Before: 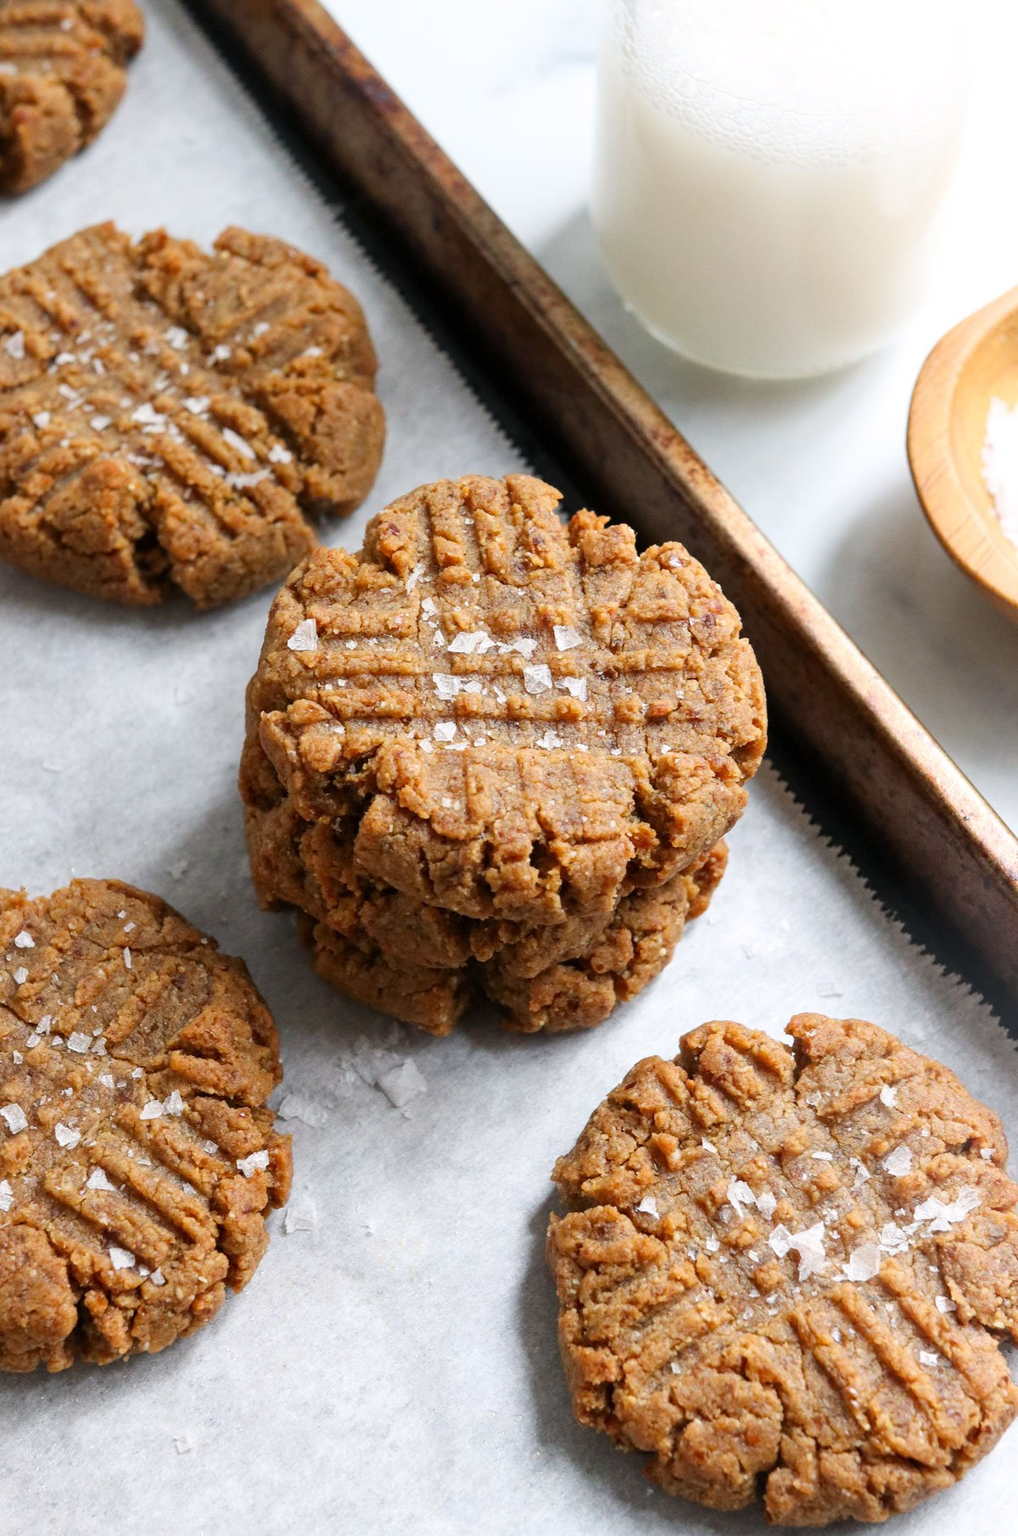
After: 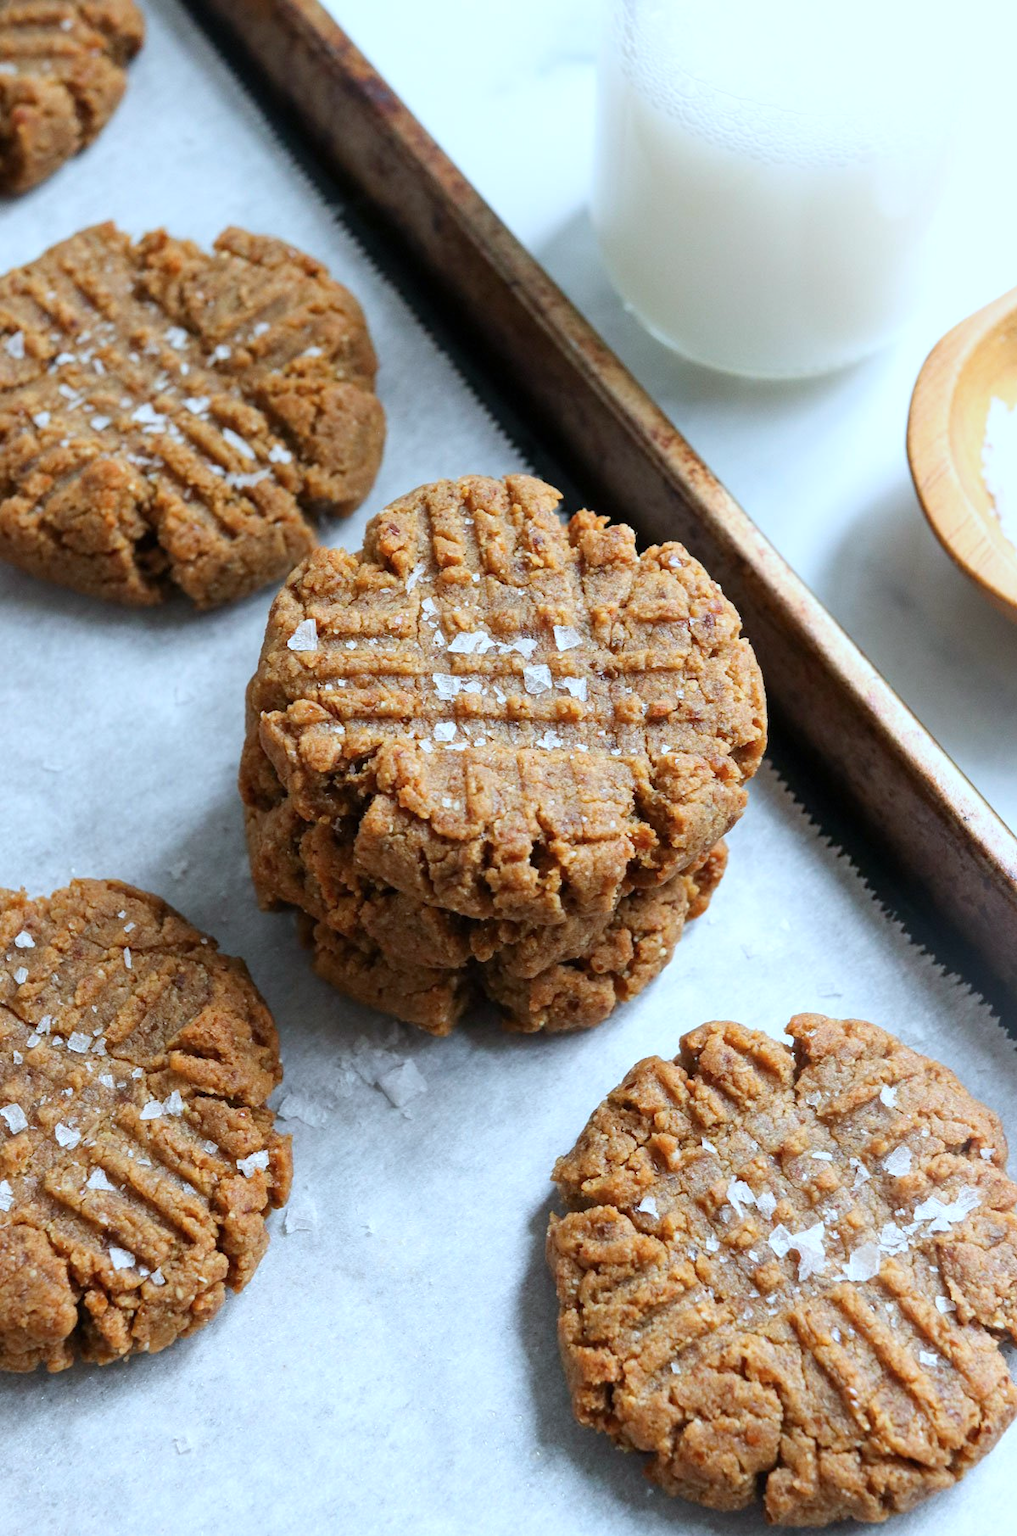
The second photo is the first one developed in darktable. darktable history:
color calibration: illuminant F (fluorescent), F source F9 (Cool White Deluxe 4150 K) – high CRI, x 0.374, y 0.373, temperature 4151.55 K
